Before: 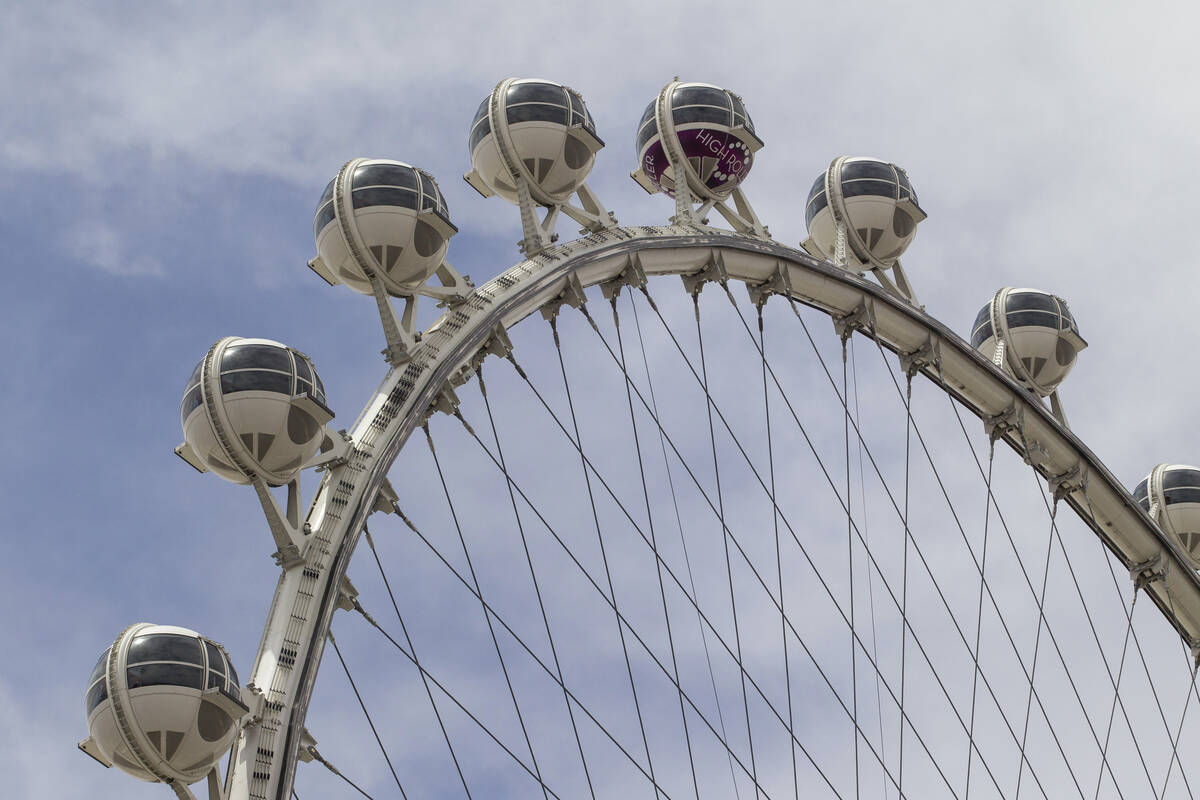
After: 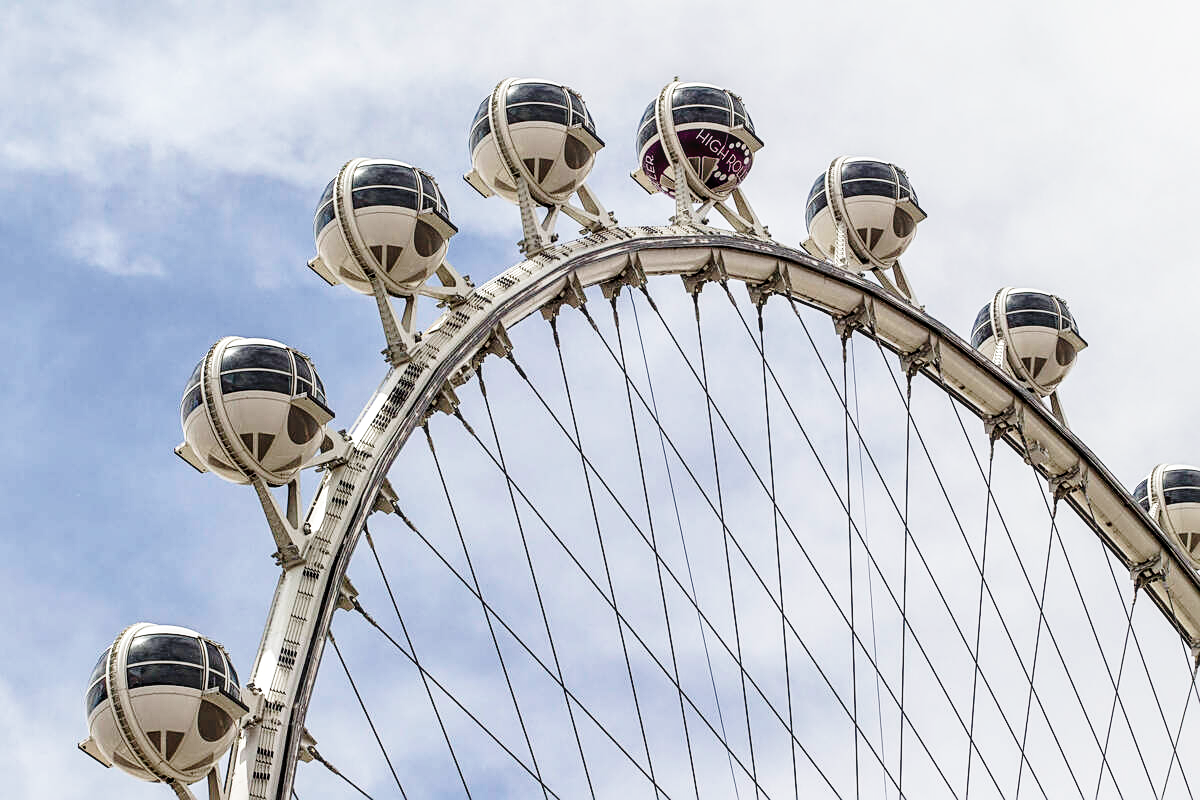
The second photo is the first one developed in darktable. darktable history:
base curve: curves: ch0 [(0, 0) (0.028, 0.03) (0.121, 0.232) (0.46, 0.748) (0.859, 0.968) (1, 1)], preserve colors none
exposure: compensate highlight preservation false
local contrast: on, module defaults
sharpen: on, module defaults
contrast equalizer: octaves 7, y [[0.535, 0.543, 0.548, 0.548, 0.542, 0.532], [0.5 ×6], [0.5 ×6], [0 ×6], [0 ×6]]
